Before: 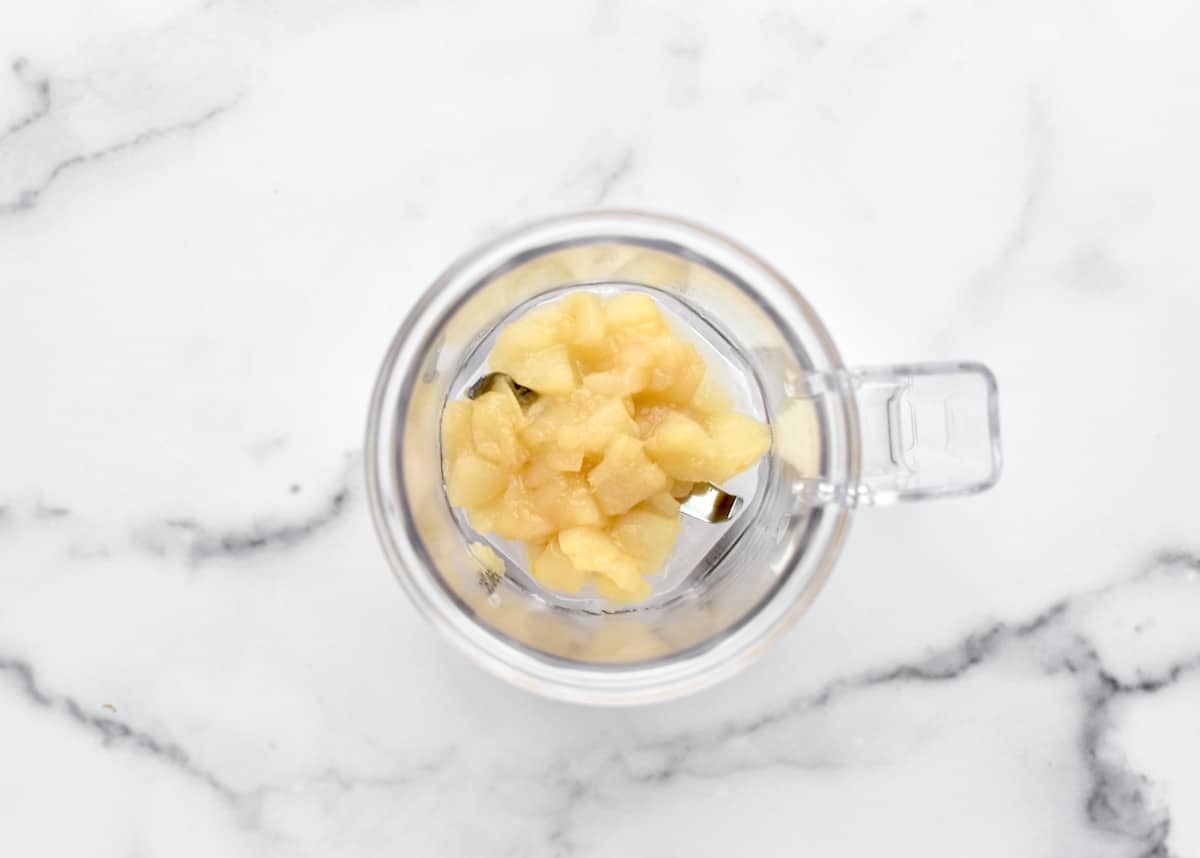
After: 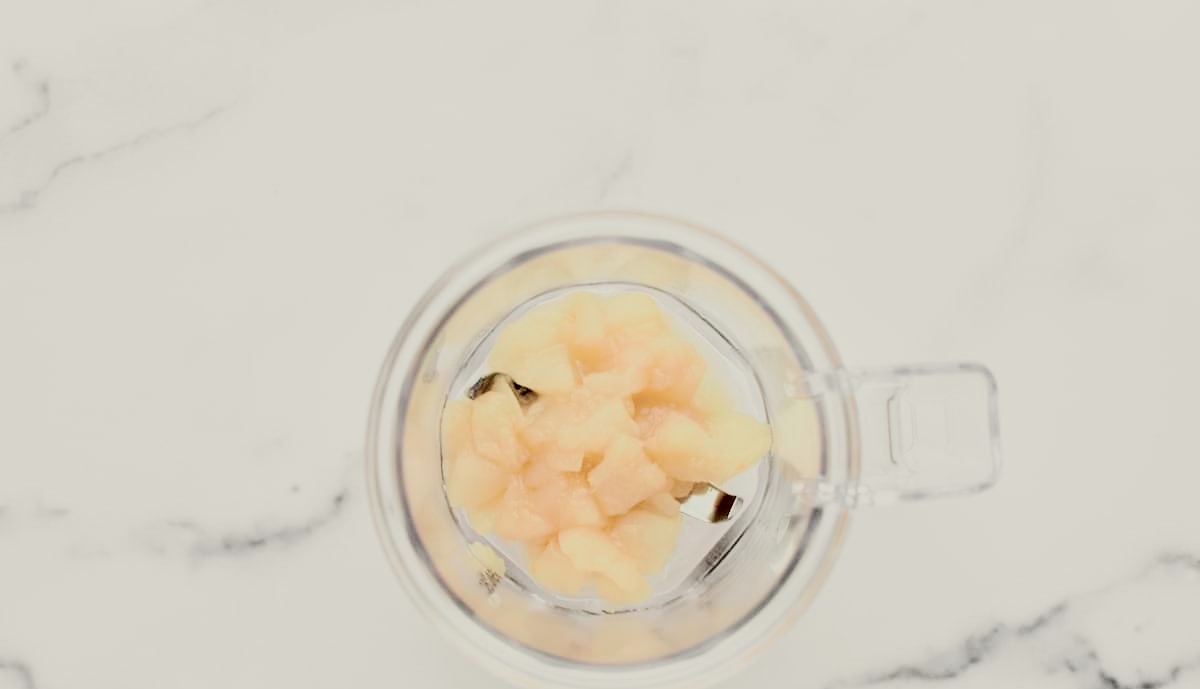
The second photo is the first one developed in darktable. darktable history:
tone curve: curves: ch0 [(0, 0) (0.049, 0.01) (0.154, 0.081) (0.491, 0.56) (0.739, 0.794) (0.992, 0.937)]; ch1 [(0, 0) (0.172, 0.123) (0.317, 0.272) (0.401, 0.422) (0.499, 0.497) (0.531, 0.54) (0.615, 0.603) (0.741, 0.783) (1, 1)]; ch2 [(0, 0) (0.411, 0.424) (0.462, 0.483) (0.544, 0.56) (0.686, 0.638) (1, 1)], color space Lab, independent channels, preserve colors none
filmic rgb: black relative exposure -7.65 EV, white relative exposure 4.56 EV, hardness 3.61, contrast 1.05
crop: bottom 19.644%
color balance: output saturation 98.5%
